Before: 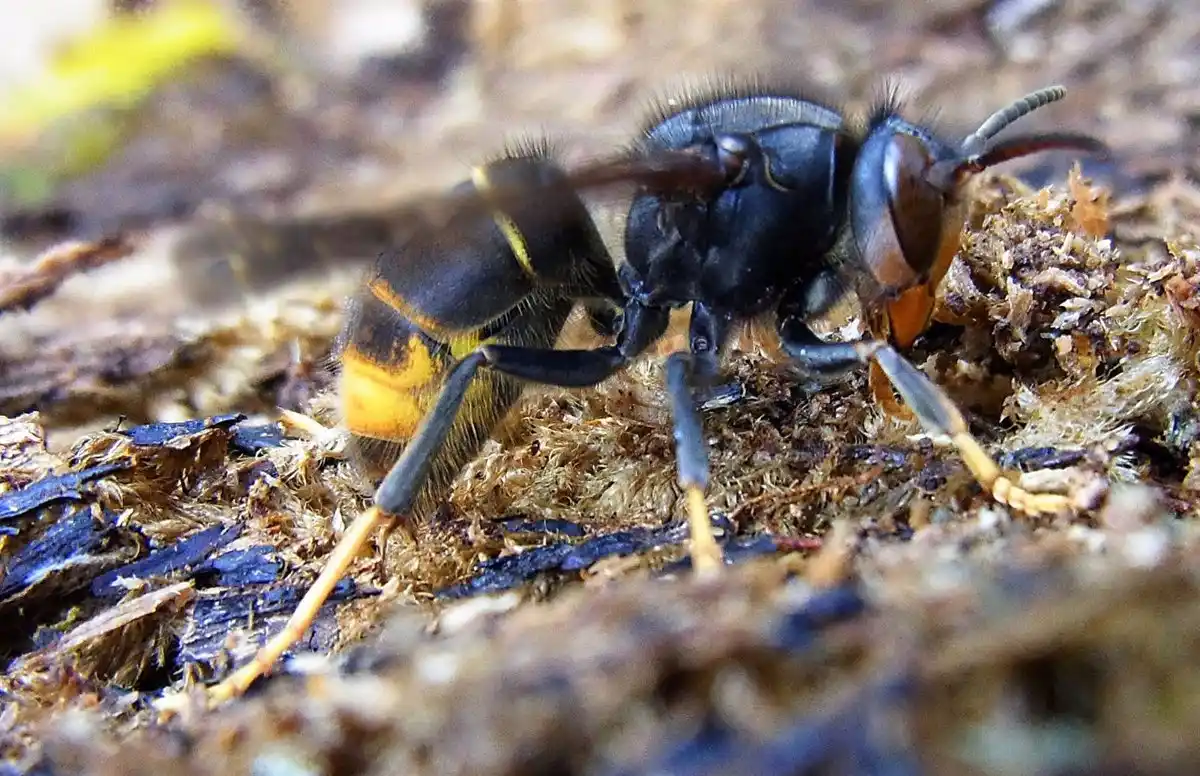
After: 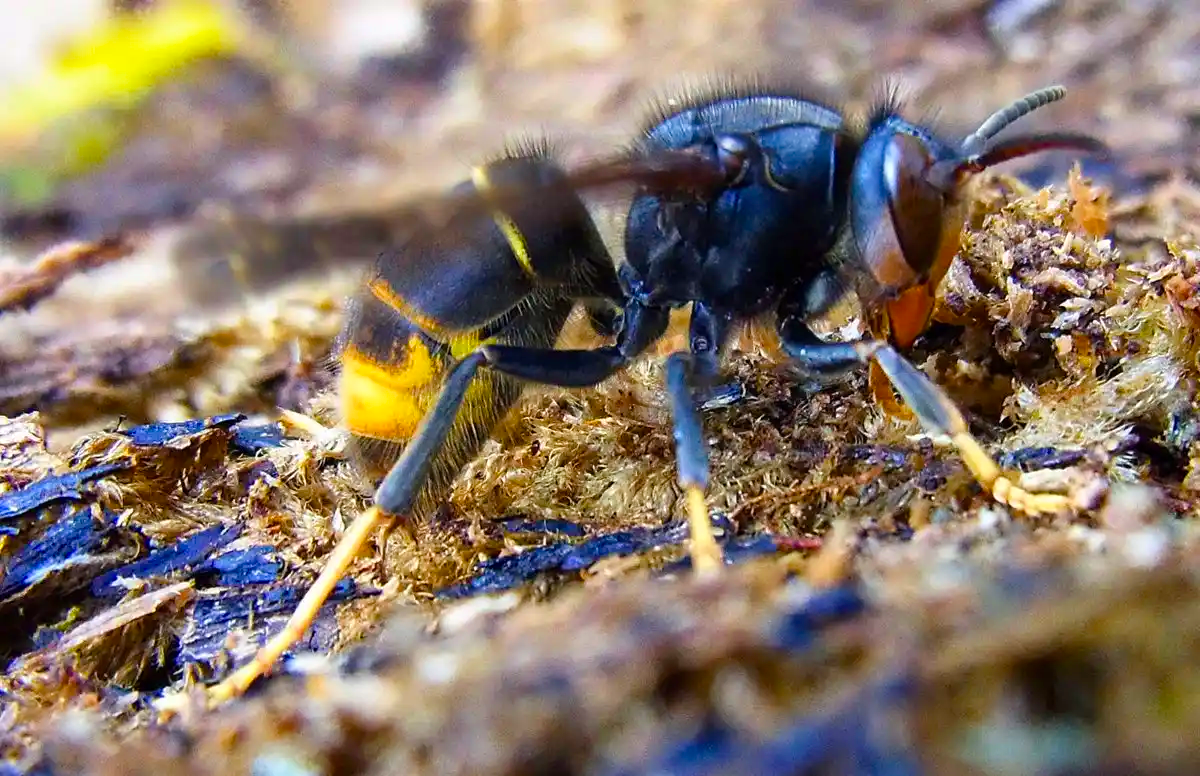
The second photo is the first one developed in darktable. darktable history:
velvia: strength 32.53%, mid-tones bias 0.205
